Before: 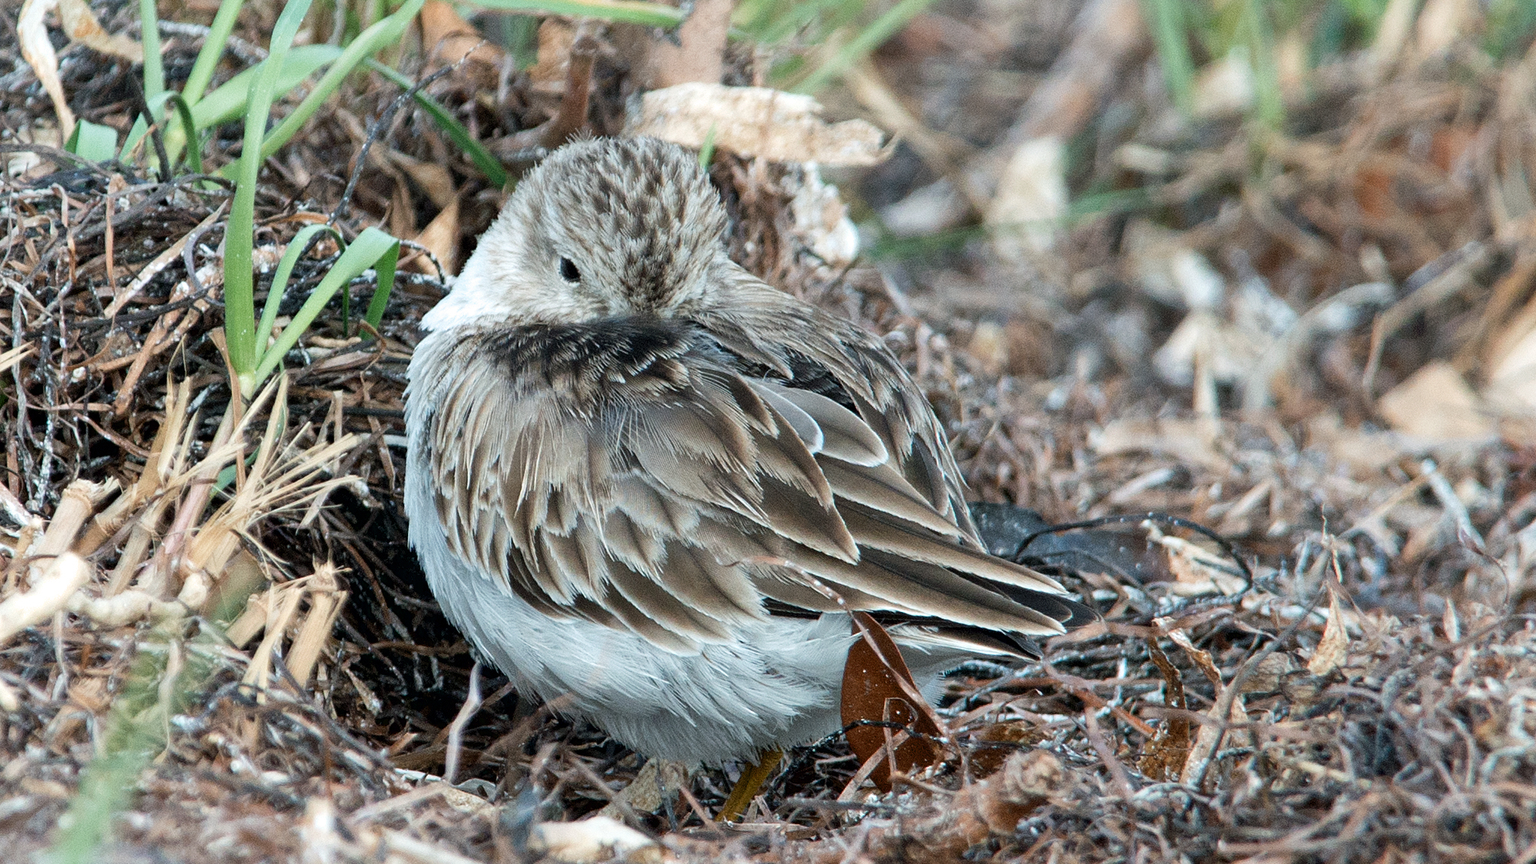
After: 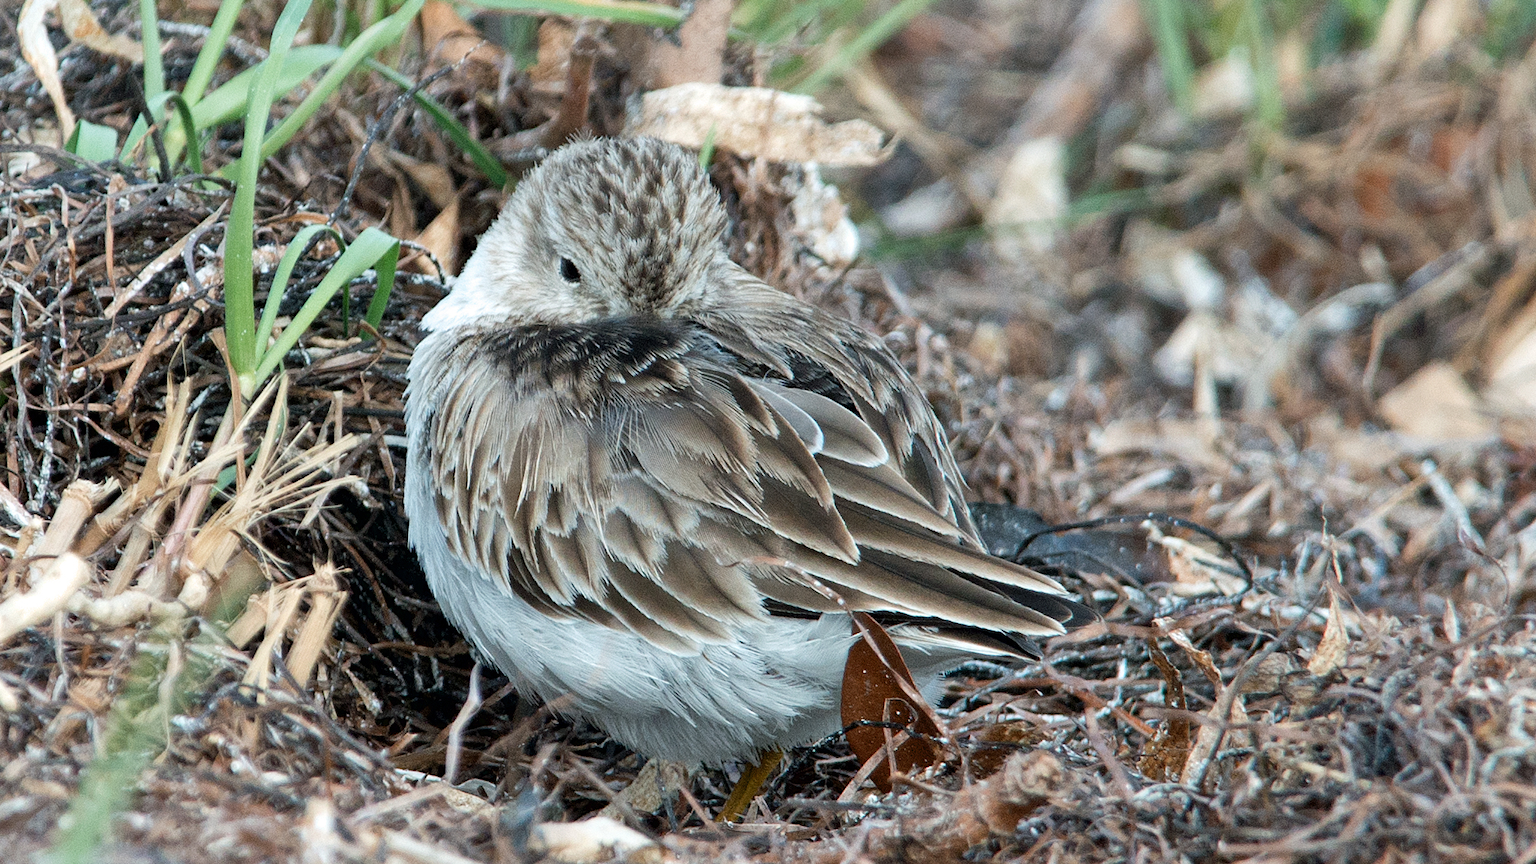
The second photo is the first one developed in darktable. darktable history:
shadows and highlights: shadows 22.89, highlights -49.28, soften with gaussian
